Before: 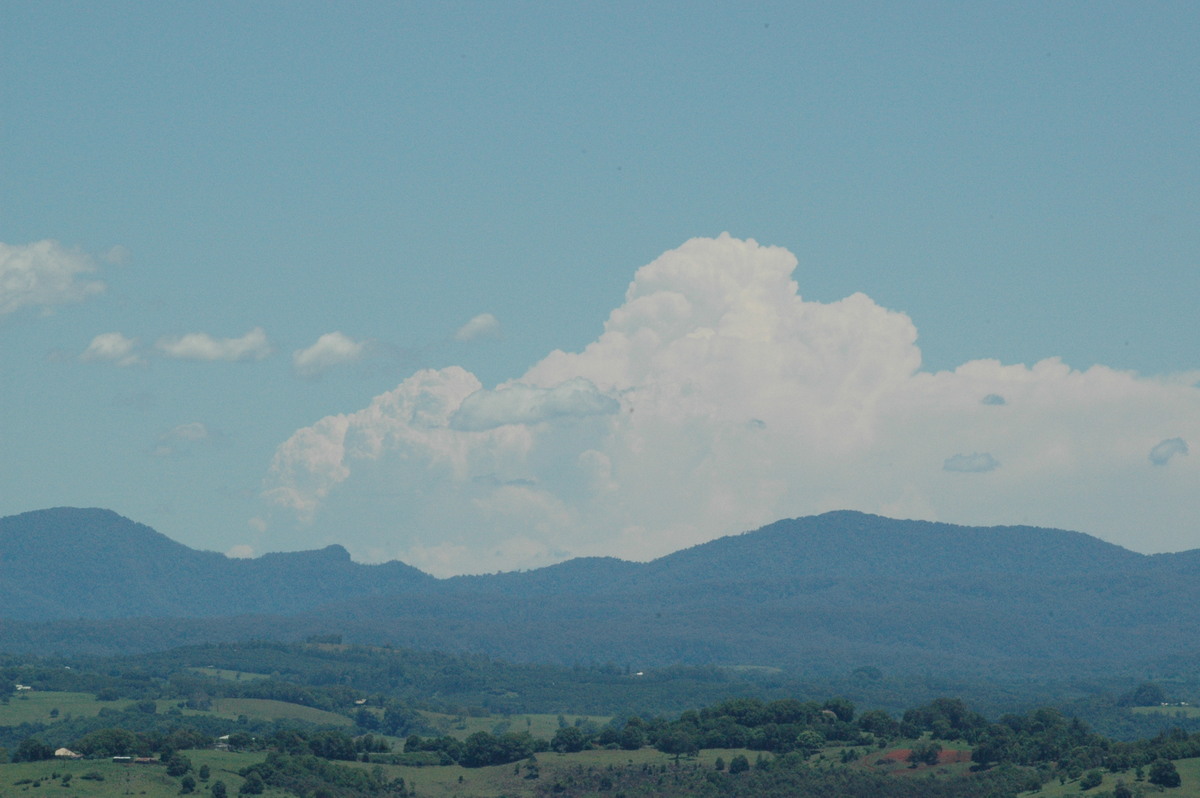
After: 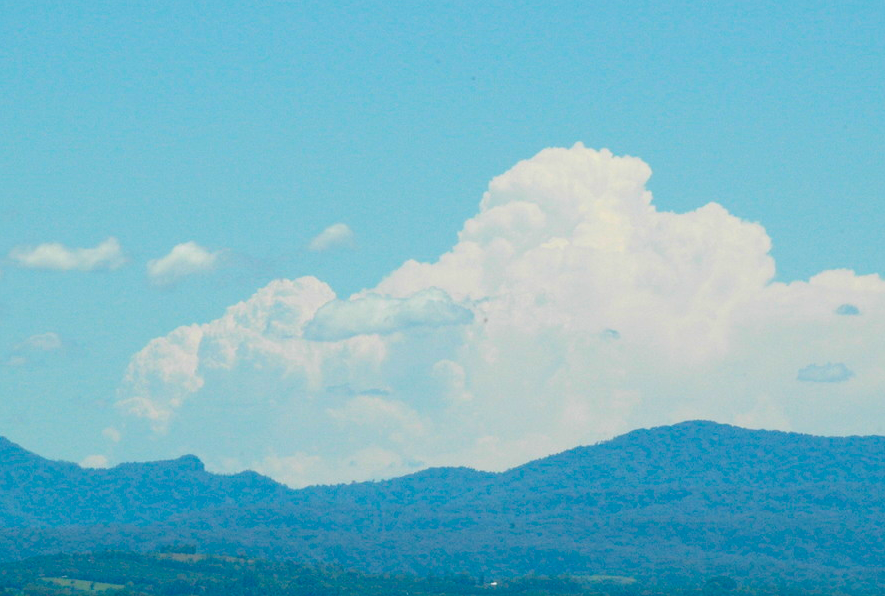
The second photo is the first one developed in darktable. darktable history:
crop and rotate: left 12.198%, top 11.369%, right 14.044%, bottom 13.917%
exposure: black level correction 0, exposure 0.5 EV, compensate highlight preservation false
color balance rgb: linear chroma grading › global chroma 14.451%, perceptual saturation grading › global saturation 36.037%, perceptual saturation grading › shadows 35.487%, global vibrance 9.26%
